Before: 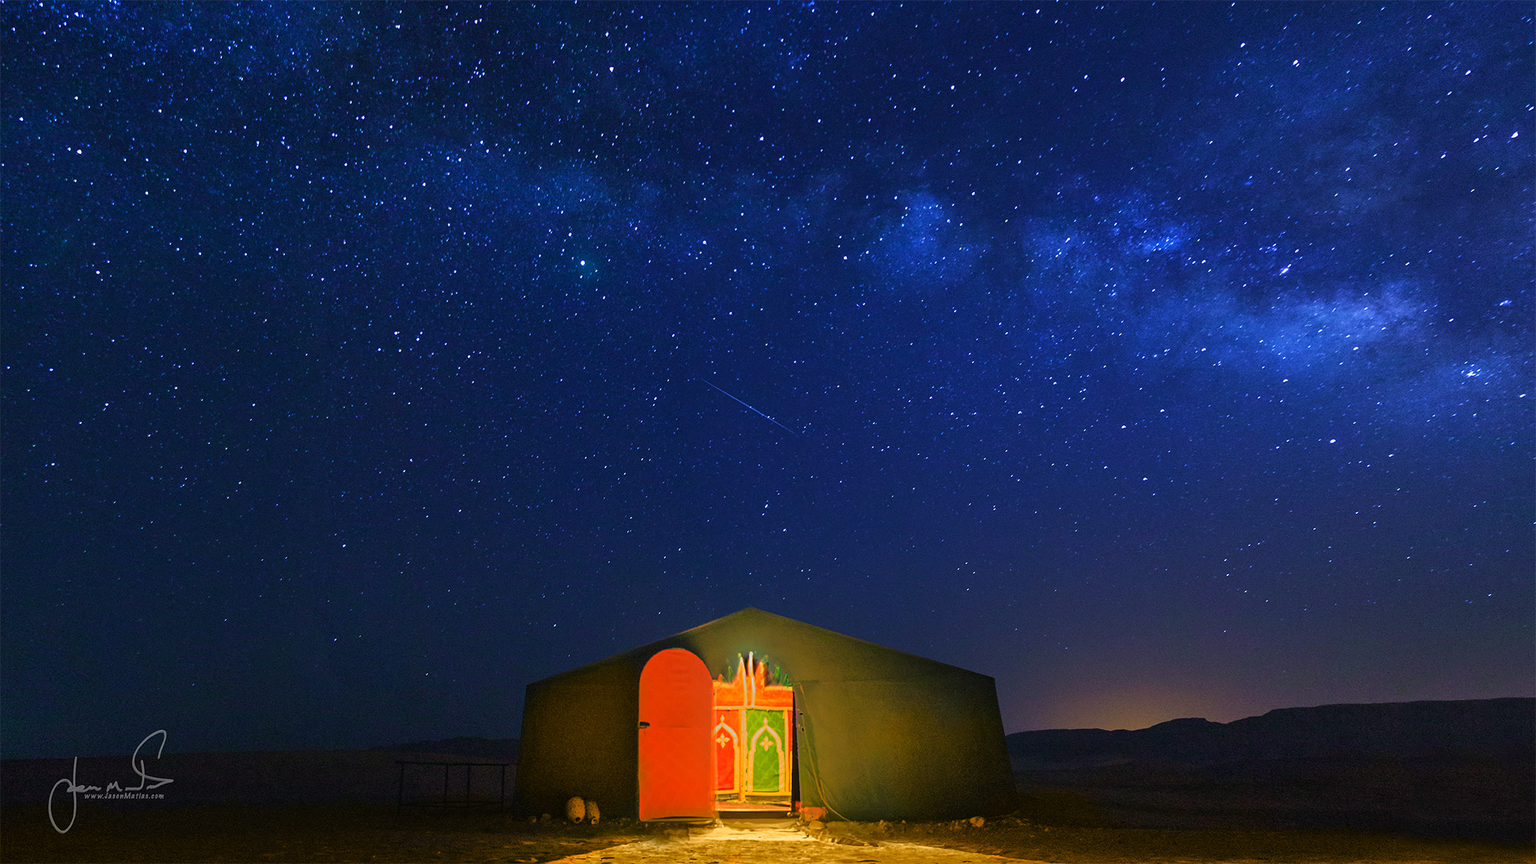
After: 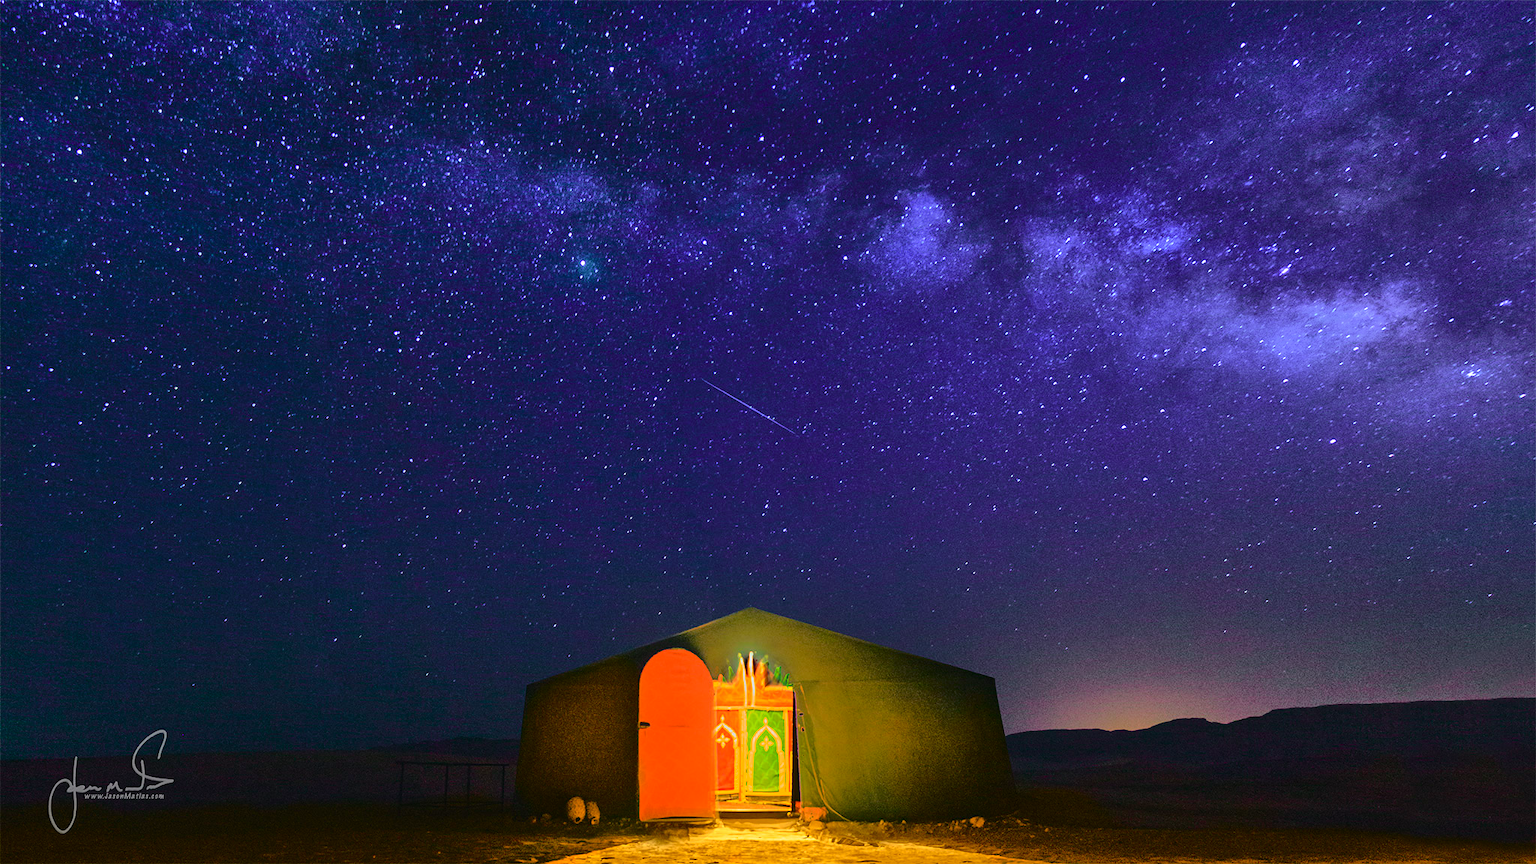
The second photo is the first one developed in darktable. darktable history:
shadows and highlights: on, module defaults
exposure: exposure 0.202 EV, compensate highlight preservation false
local contrast: highlights 106%, shadows 100%, detail 119%, midtone range 0.2
tone curve: curves: ch0 [(0, 0.014) (0.17, 0.099) (0.398, 0.423) (0.728, 0.808) (0.877, 0.91) (0.99, 0.955)]; ch1 [(0, 0) (0.377, 0.325) (0.493, 0.491) (0.505, 0.504) (0.515, 0.515) (0.554, 0.575) (0.623, 0.643) (0.701, 0.718) (1, 1)]; ch2 [(0, 0) (0.423, 0.453) (0.481, 0.485) (0.501, 0.501) (0.531, 0.527) (0.586, 0.597) (0.663, 0.706) (0.717, 0.753) (1, 0.991)], color space Lab, independent channels, preserve colors none
